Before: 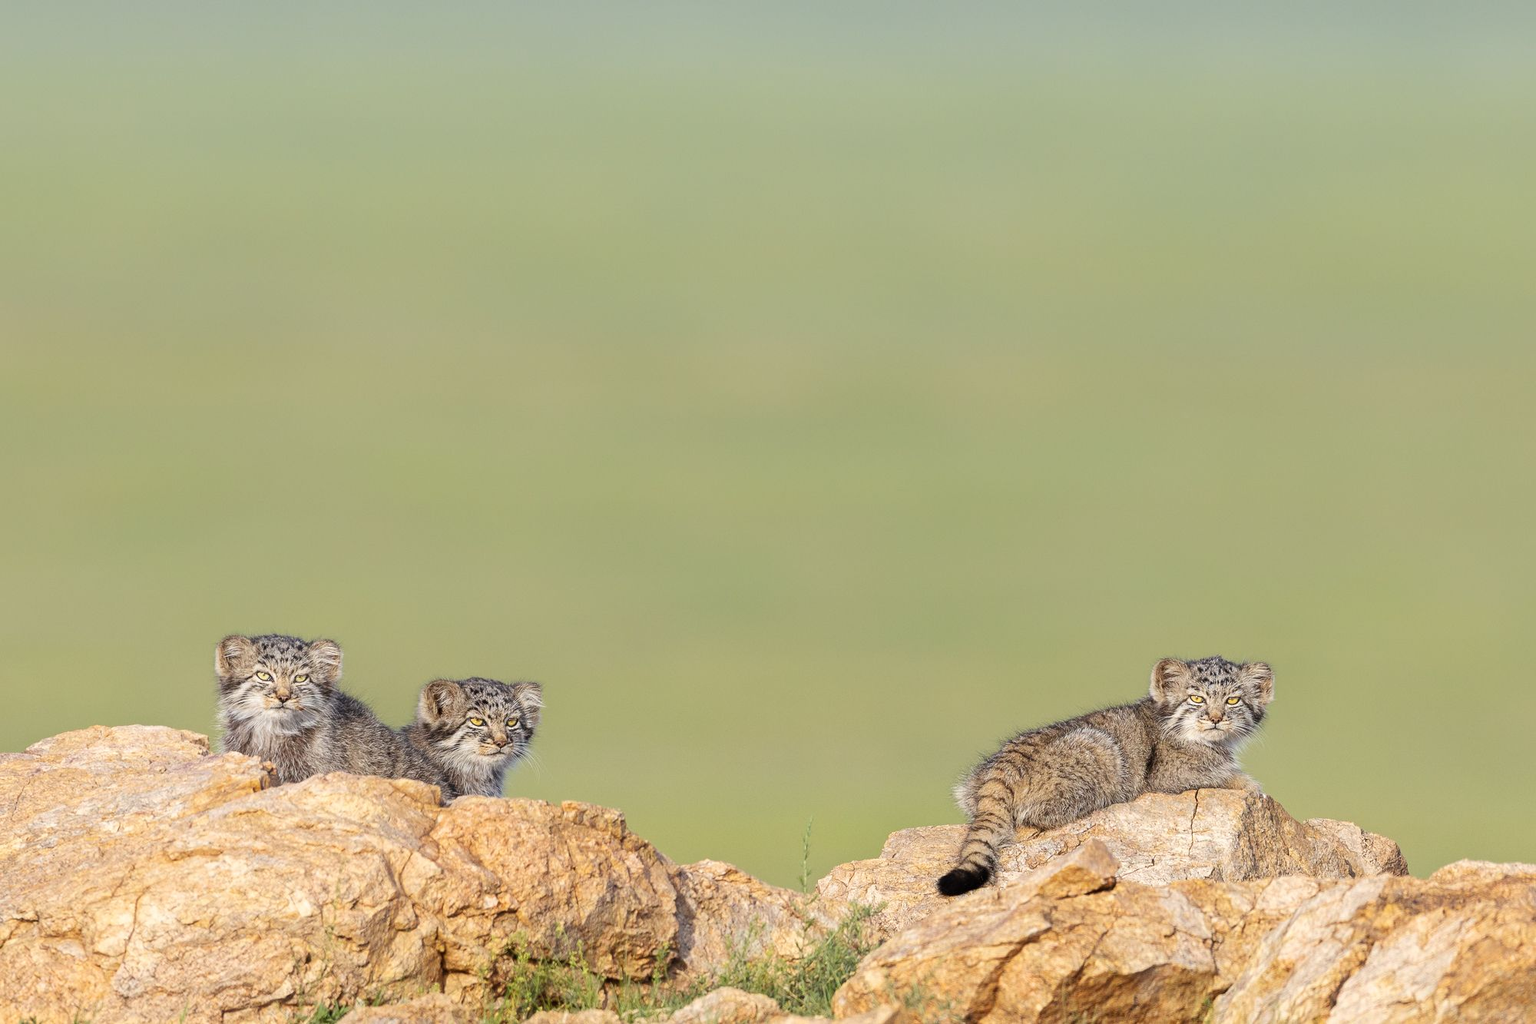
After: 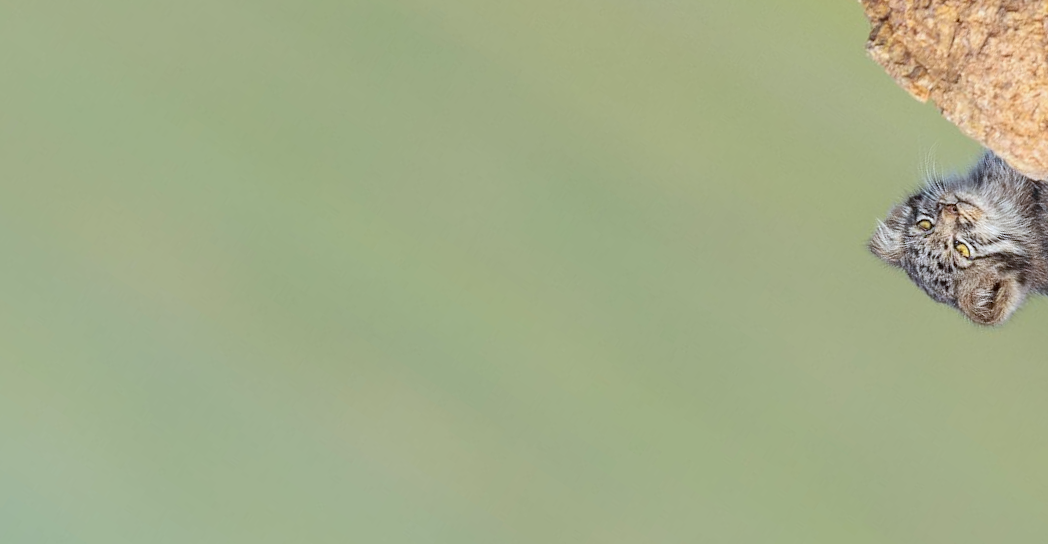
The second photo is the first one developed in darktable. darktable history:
crop and rotate: angle 147.73°, left 9.147%, top 15.649%, right 4.498%, bottom 17.065%
color correction: highlights a* -3.79, highlights b* -10.99
